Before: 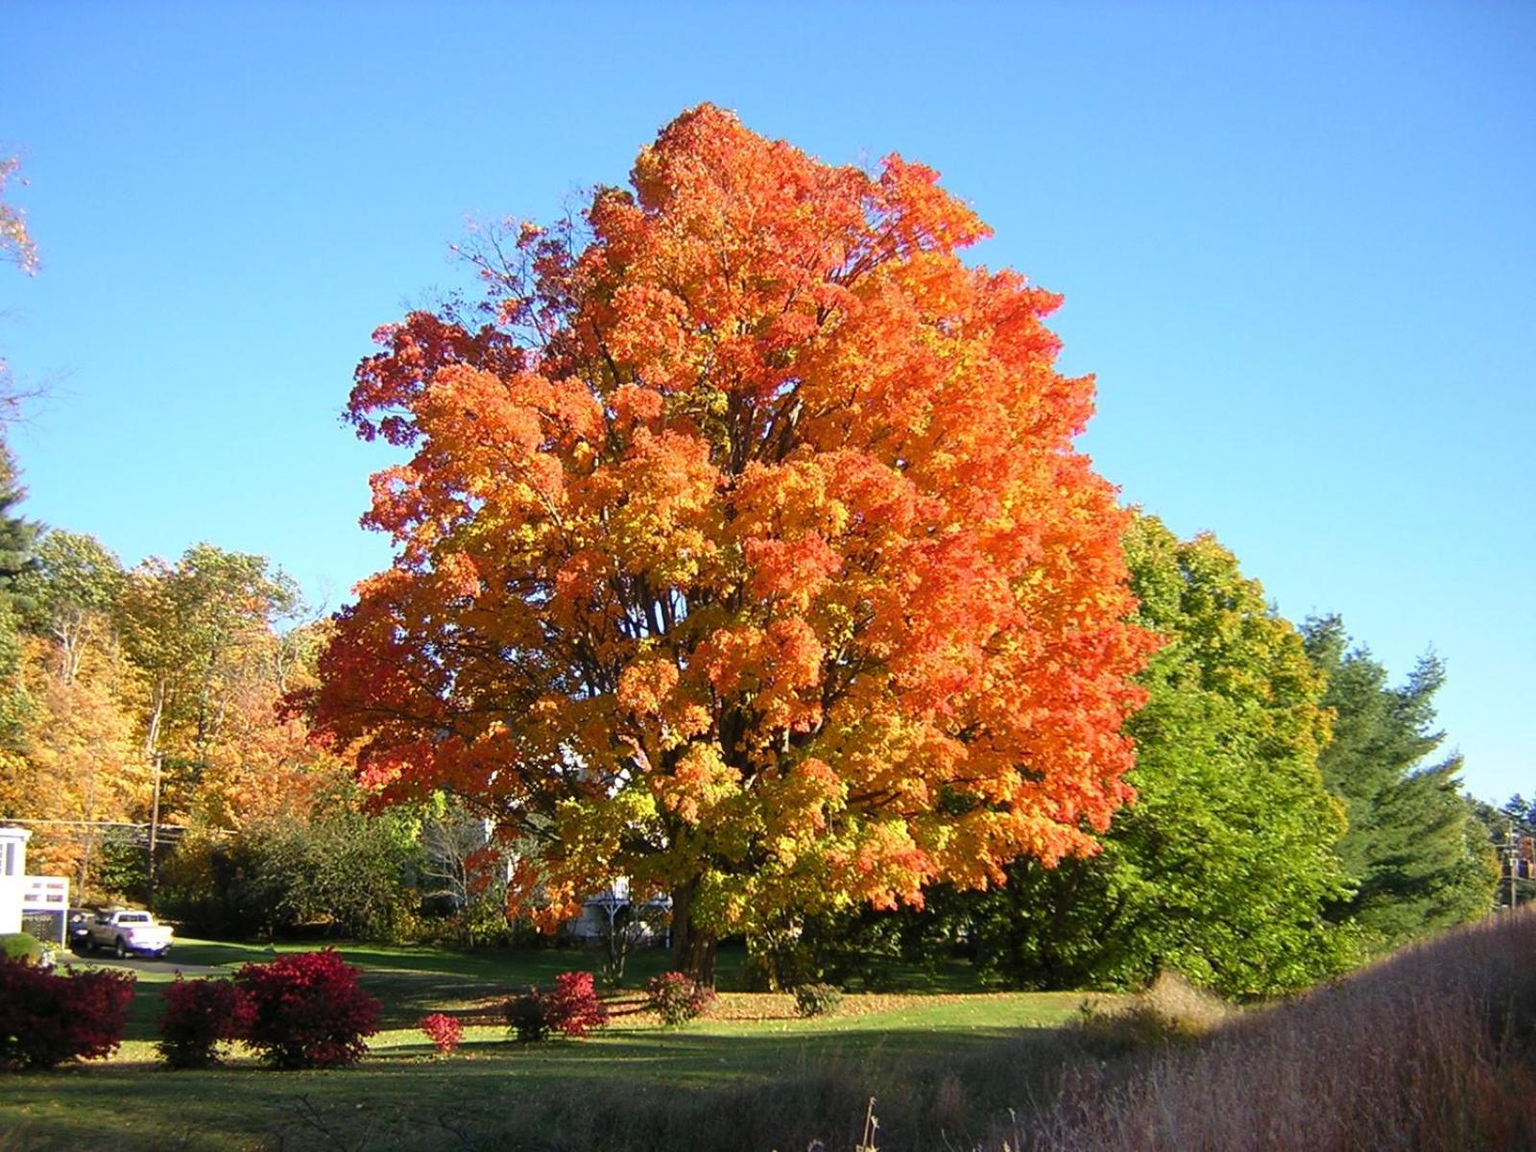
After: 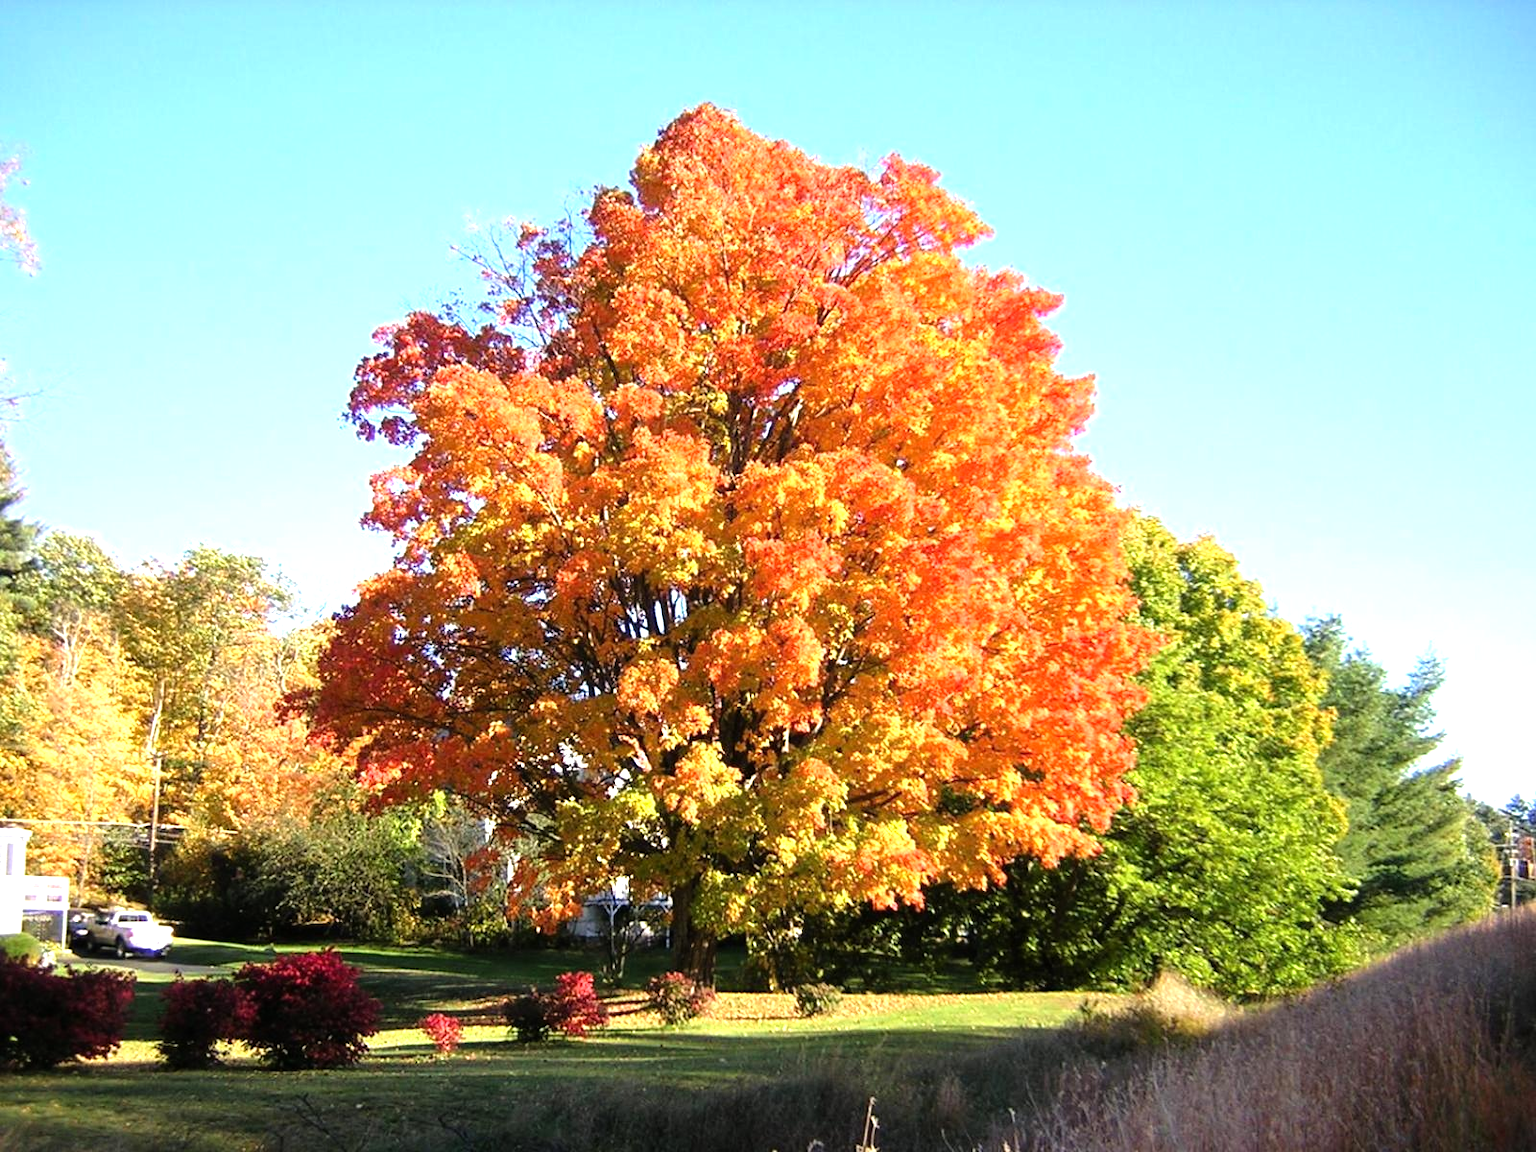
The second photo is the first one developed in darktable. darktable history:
tone equalizer: -8 EV -0.723 EV, -7 EV -0.7 EV, -6 EV -0.631 EV, -5 EV -0.42 EV, -3 EV 0.397 EV, -2 EV 0.6 EV, -1 EV 0.684 EV, +0 EV 0.744 EV
exposure: exposure 0.19 EV, compensate highlight preservation false
